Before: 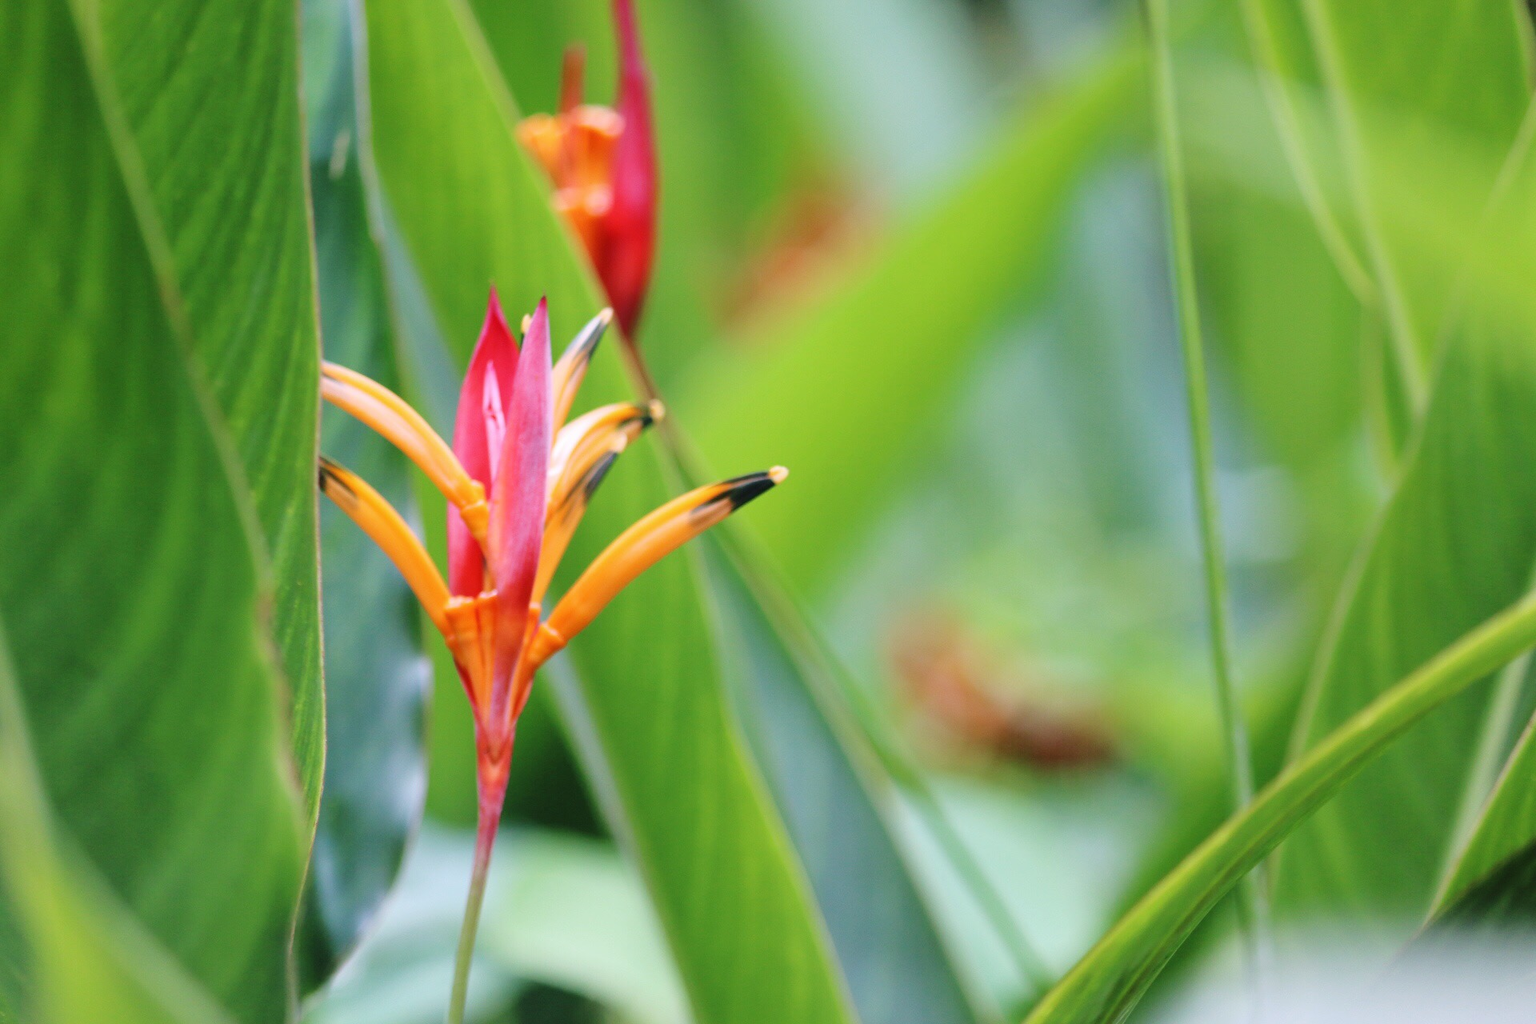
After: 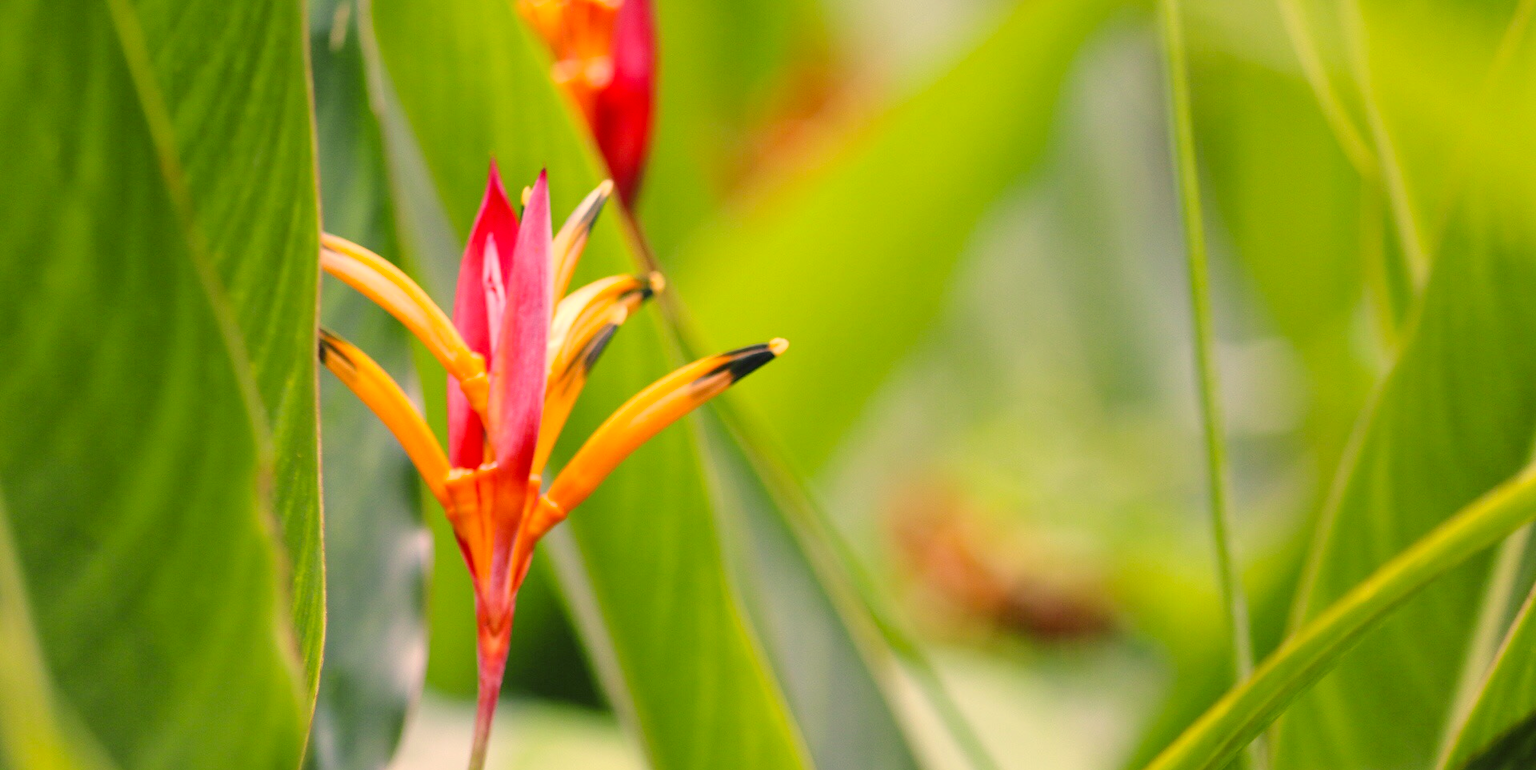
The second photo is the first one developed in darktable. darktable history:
crop and rotate: top 12.518%, bottom 12.174%
color correction: highlights a* 14.89, highlights b* 31.03
exposure: exposure 0.128 EV, compensate highlight preservation false
